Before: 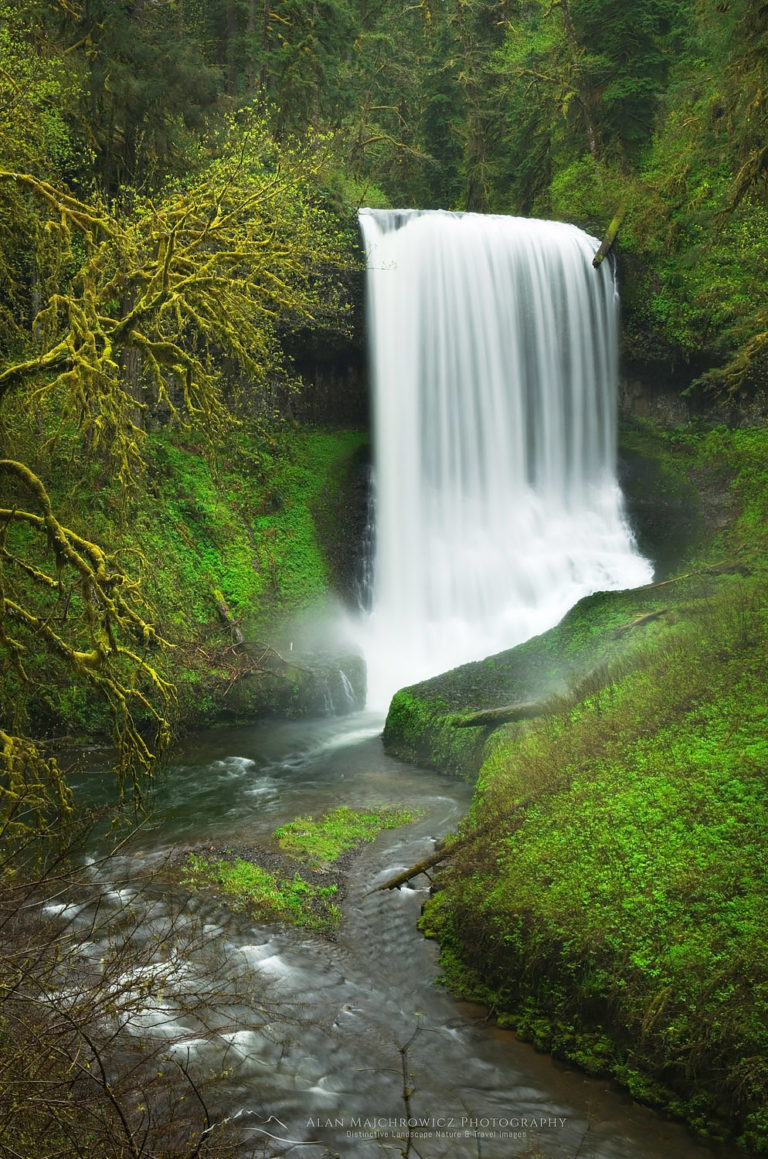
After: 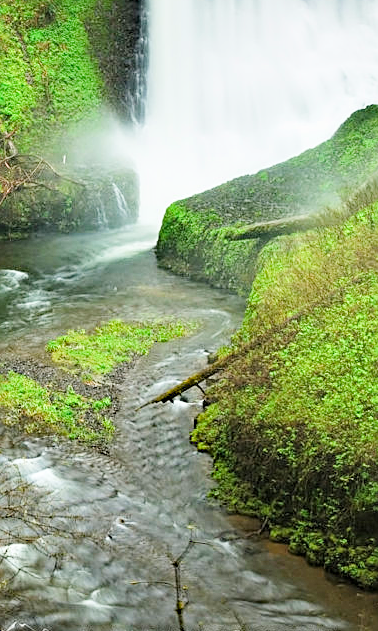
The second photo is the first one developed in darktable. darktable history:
local contrast: highlights 101%, shadows 98%, detail 119%, midtone range 0.2
exposure: black level correction 0, exposure 1.466 EV, compensate highlight preservation false
filmic rgb: black relative exposure -7.65 EV, white relative exposure 4.56 EV, hardness 3.61
sharpen: on, module defaults
crop: left 29.664%, top 42.058%, right 21.107%, bottom 3.498%
haze removal: strength 0.3, distance 0.245, adaptive false
